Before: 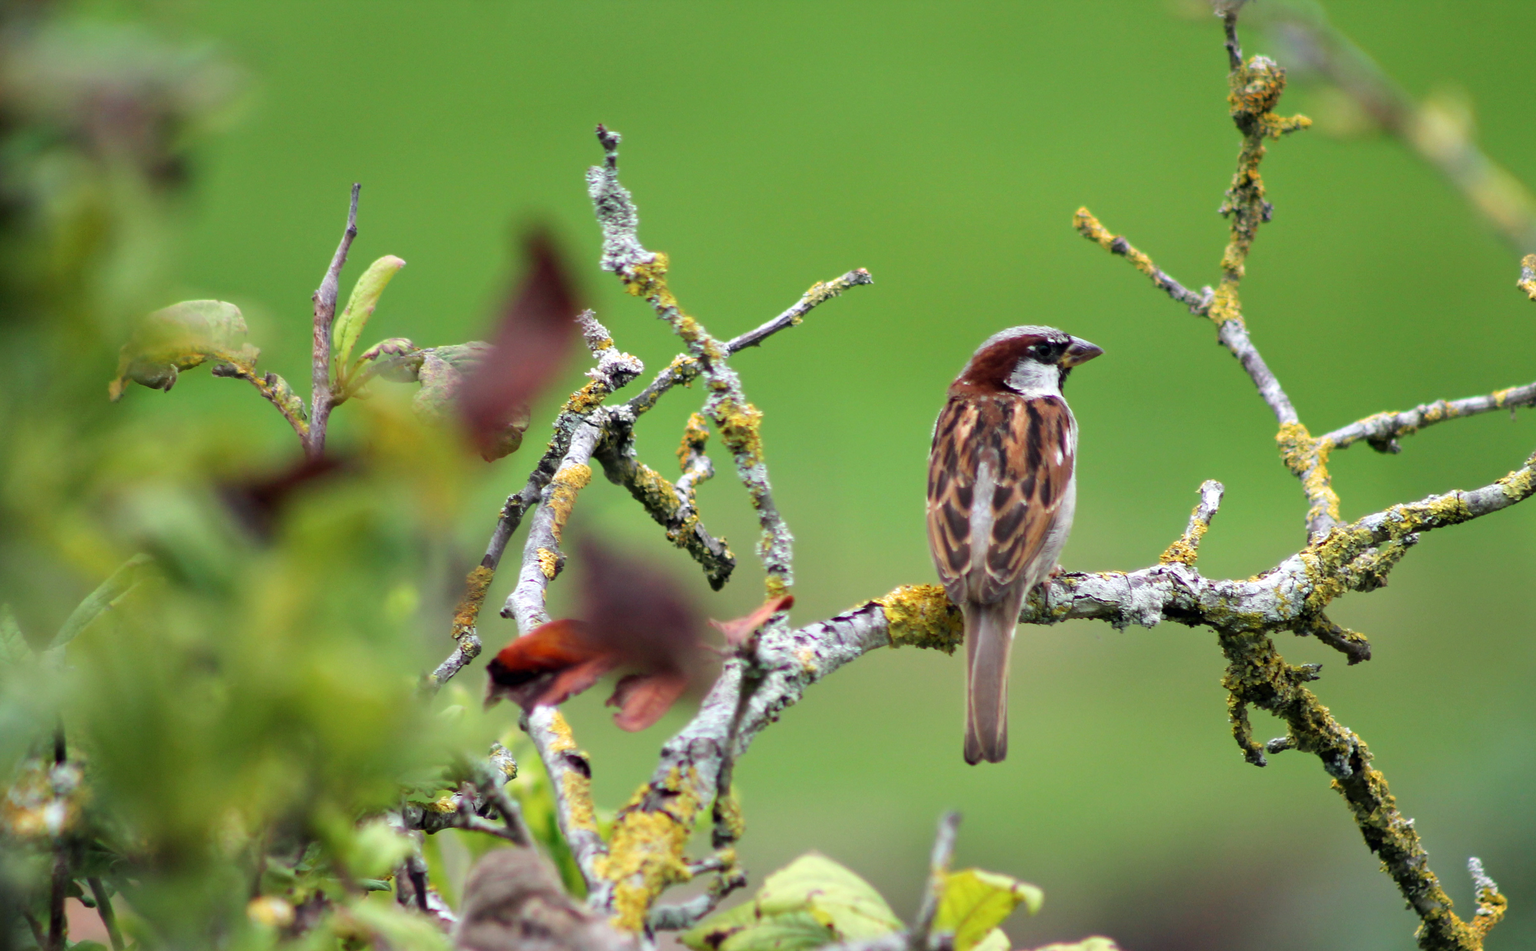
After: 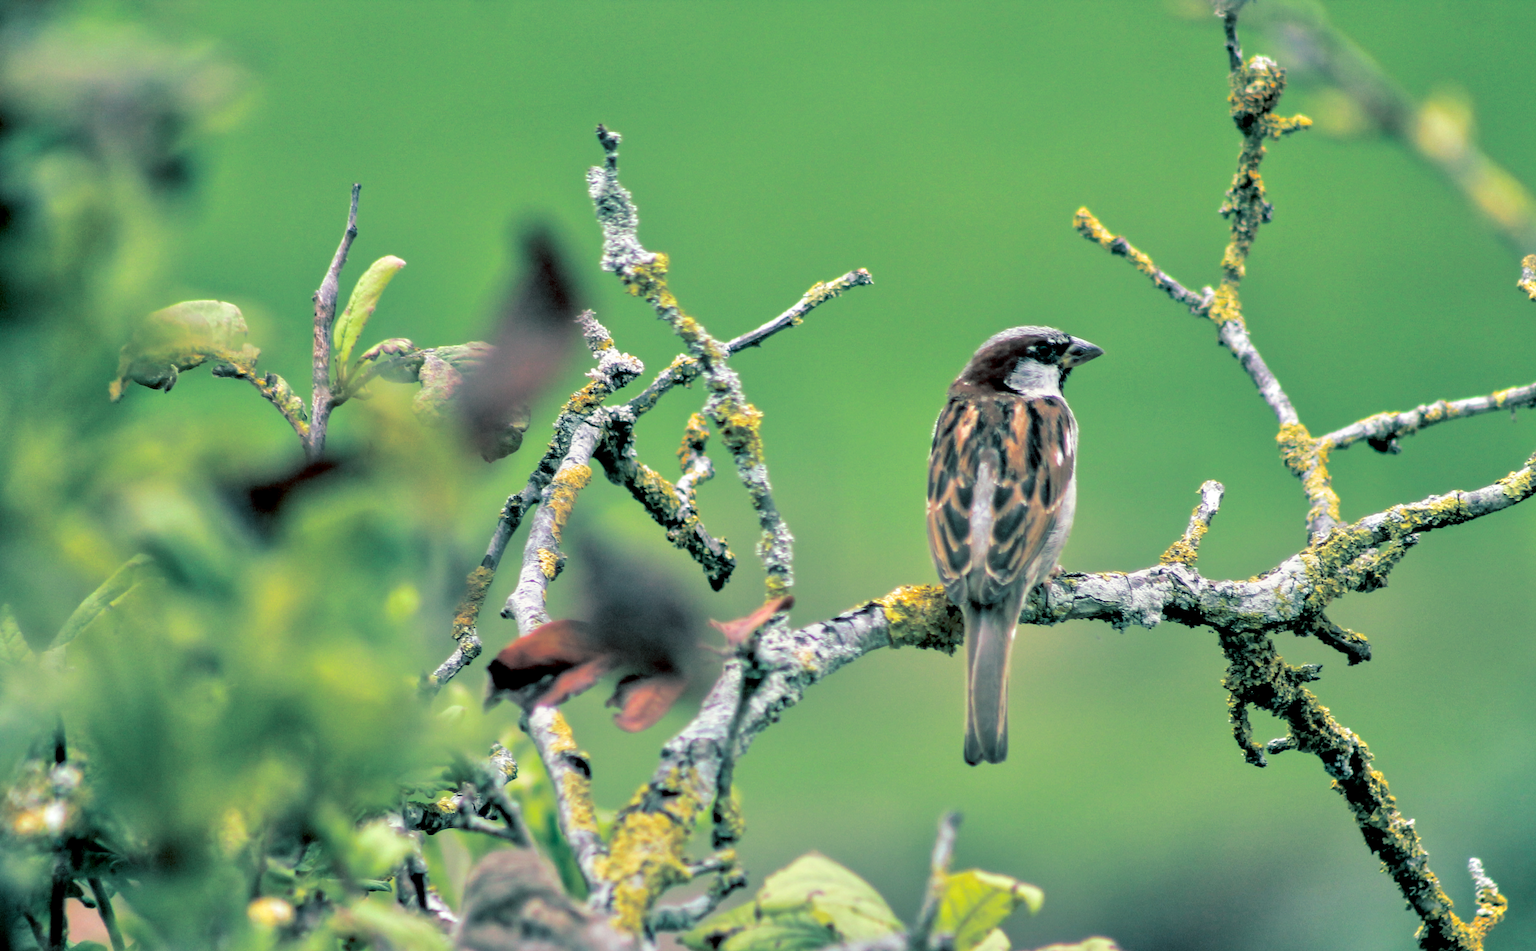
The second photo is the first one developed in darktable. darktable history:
split-toning: shadows › hue 186.43°, highlights › hue 49.29°, compress 30.29%
local contrast: on, module defaults
exposure: black level correction 0.011, exposure -0.478 EV, compensate highlight preservation false
tone equalizer: -7 EV 0.15 EV, -6 EV 0.6 EV, -5 EV 1.15 EV, -4 EV 1.33 EV, -3 EV 1.15 EV, -2 EV 0.6 EV, -1 EV 0.15 EV, mask exposure compensation -0.5 EV
